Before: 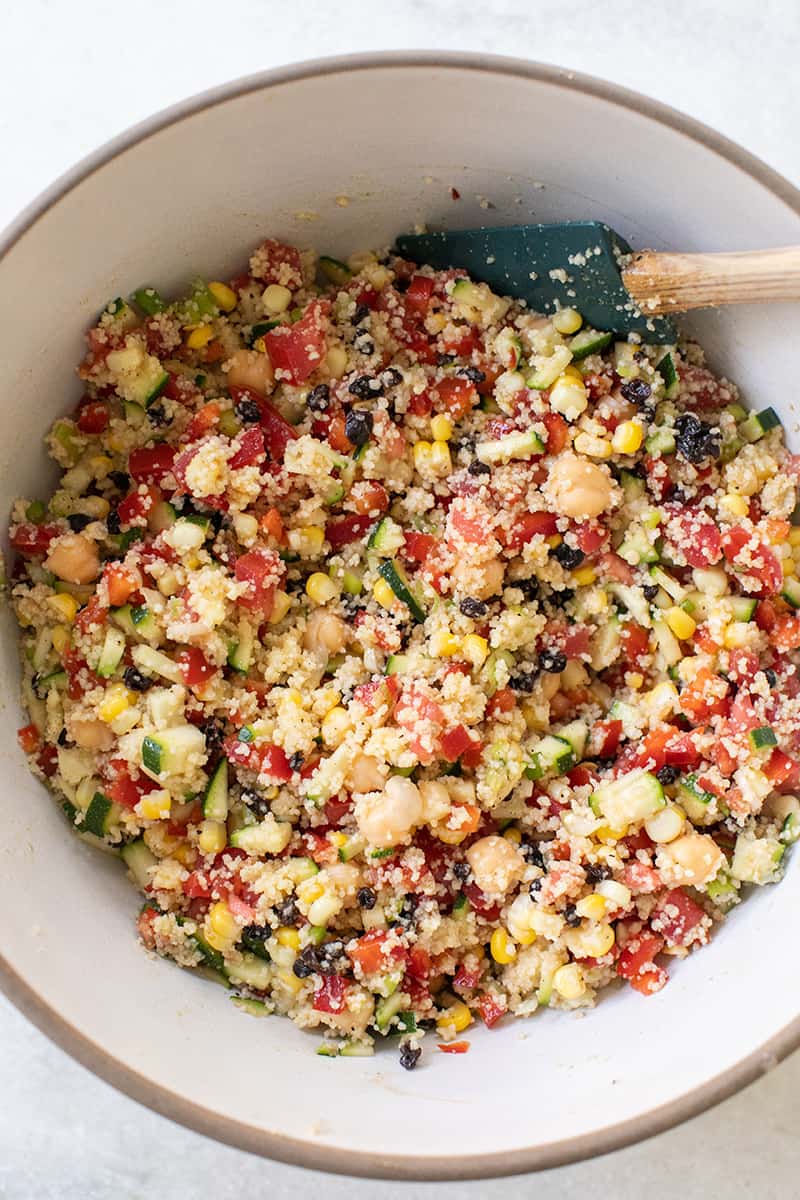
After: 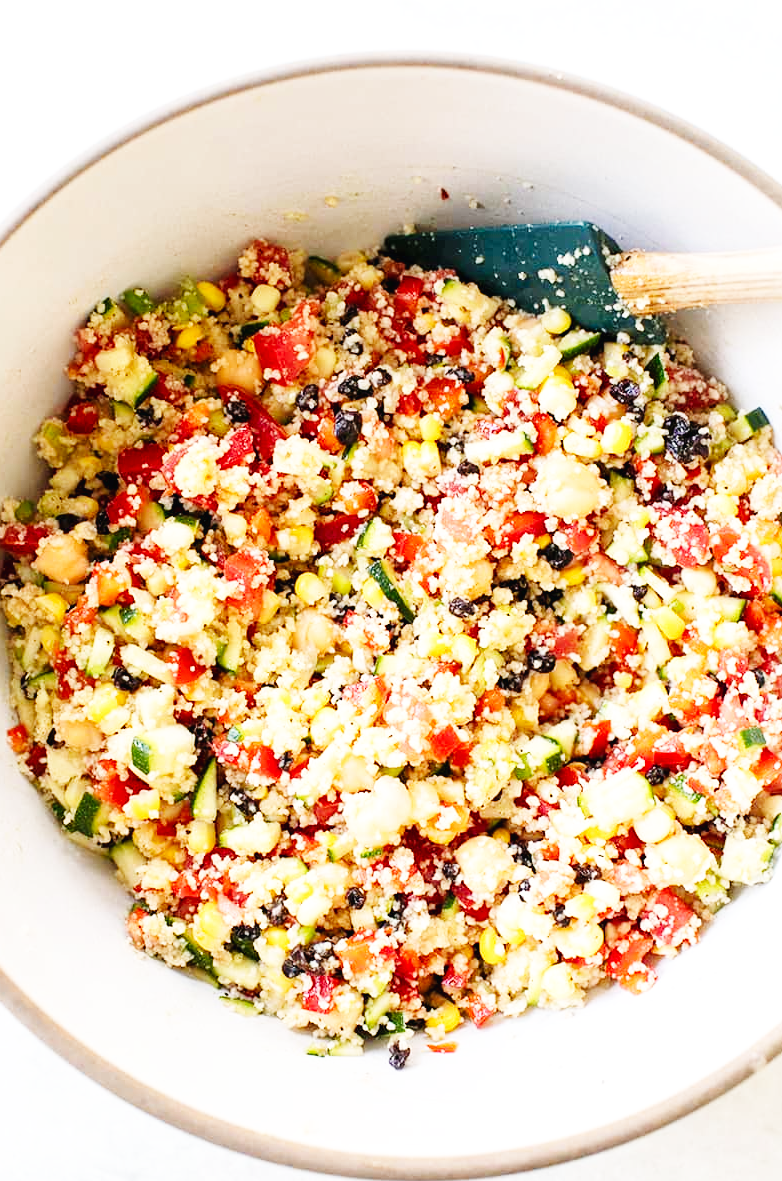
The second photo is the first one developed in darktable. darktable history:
base curve: curves: ch0 [(0, 0.003) (0.001, 0.002) (0.006, 0.004) (0.02, 0.022) (0.048, 0.086) (0.094, 0.234) (0.162, 0.431) (0.258, 0.629) (0.385, 0.8) (0.548, 0.918) (0.751, 0.988) (1, 1)], preserve colors none
crop and rotate: left 1.463%, right 0.671%, bottom 1.582%
